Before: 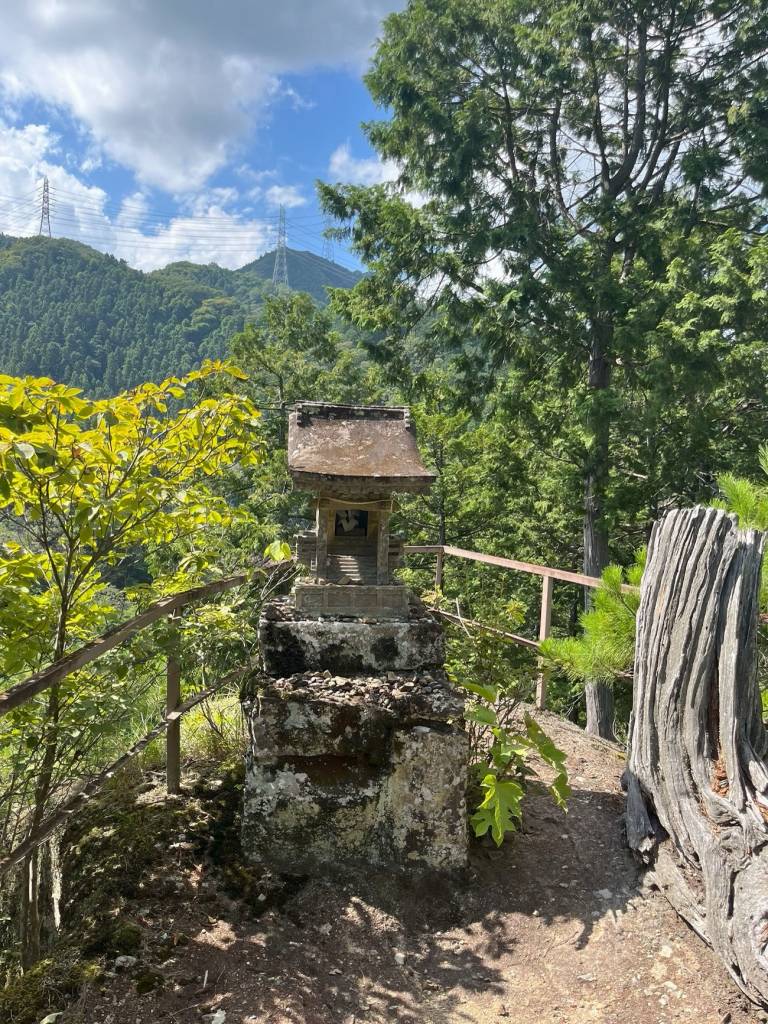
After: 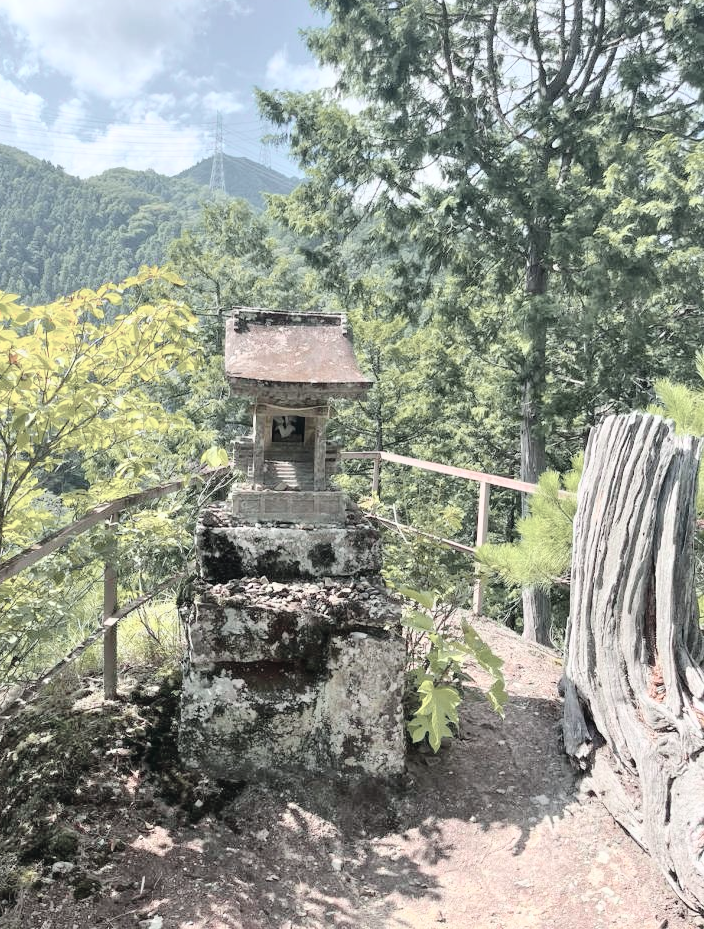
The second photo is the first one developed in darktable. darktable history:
contrast brightness saturation: brightness 0.18, saturation -0.5
crop and rotate: left 8.262%, top 9.226%
tone curve: curves: ch0 [(0, 0.023) (0.087, 0.065) (0.184, 0.168) (0.45, 0.54) (0.57, 0.683) (0.722, 0.825) (0.877, 0.948) (1, 1)]; ch1 [(0, 0) (0.388, 0.369) (0.44, 0.44) (0.489, 0.481) (0.534, 0.561) (0.657, 0.659) (1, 1)]; ch2 [(0, 0) (0.353, 0.317) (0.408, 0.427) (0.472, 0.46) (0.5, 0.496) (0.537, 0.534) (0.576, 0.592) (0.625, 0.631) (1, 1)], color space Lab, independent channels, preserve colors none
